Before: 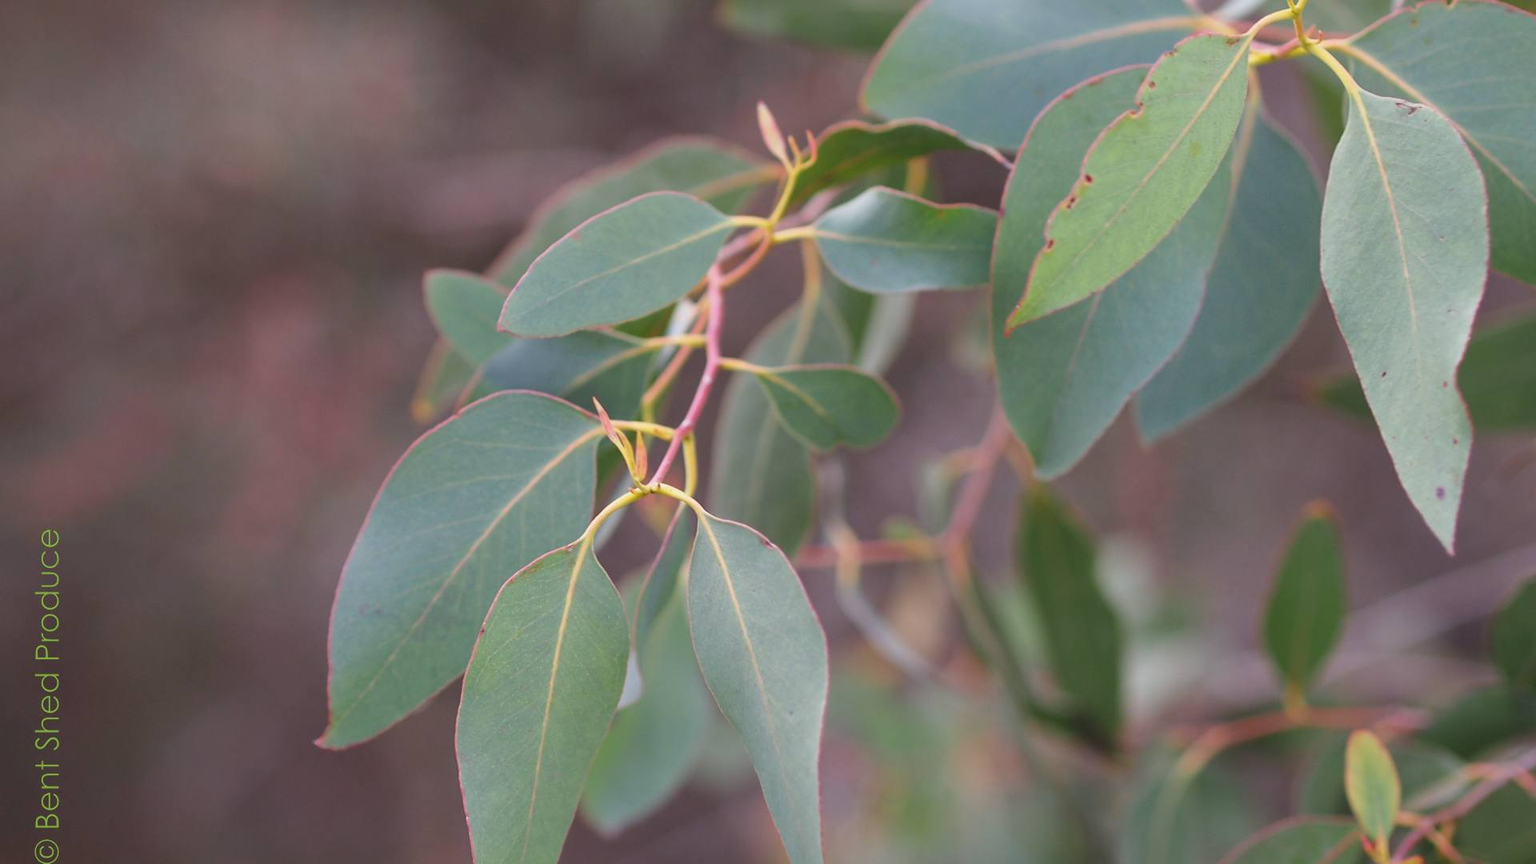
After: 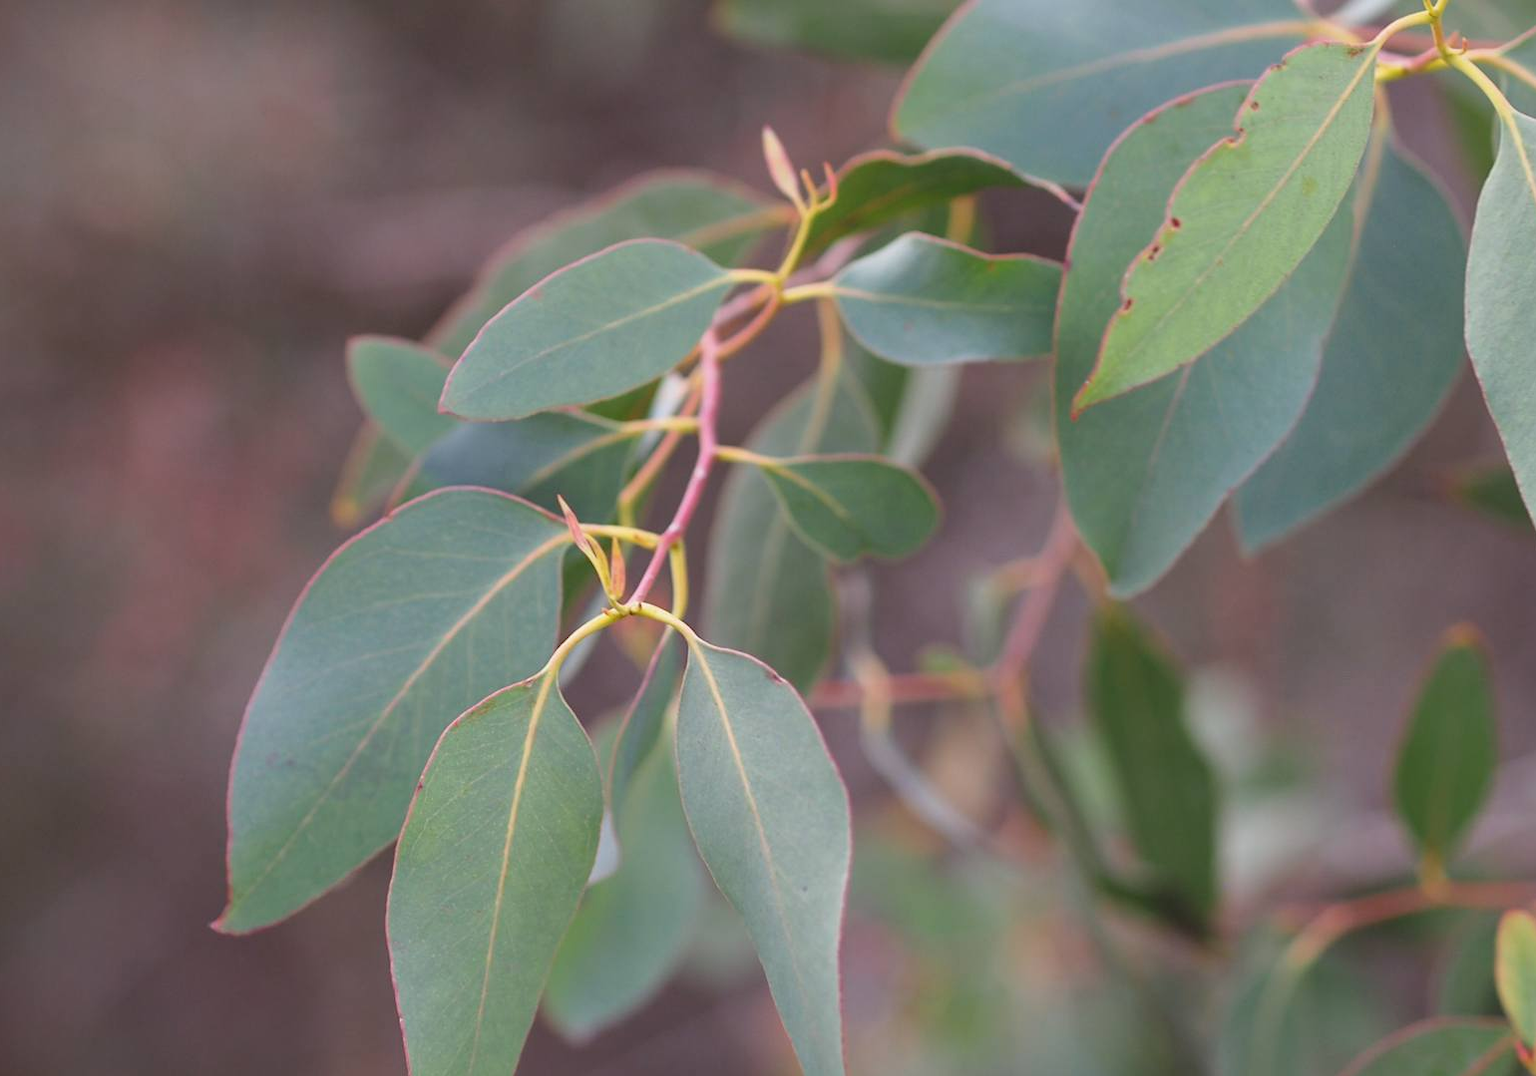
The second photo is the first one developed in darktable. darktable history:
crop and rotate: left 9.513%, right 10.239%
